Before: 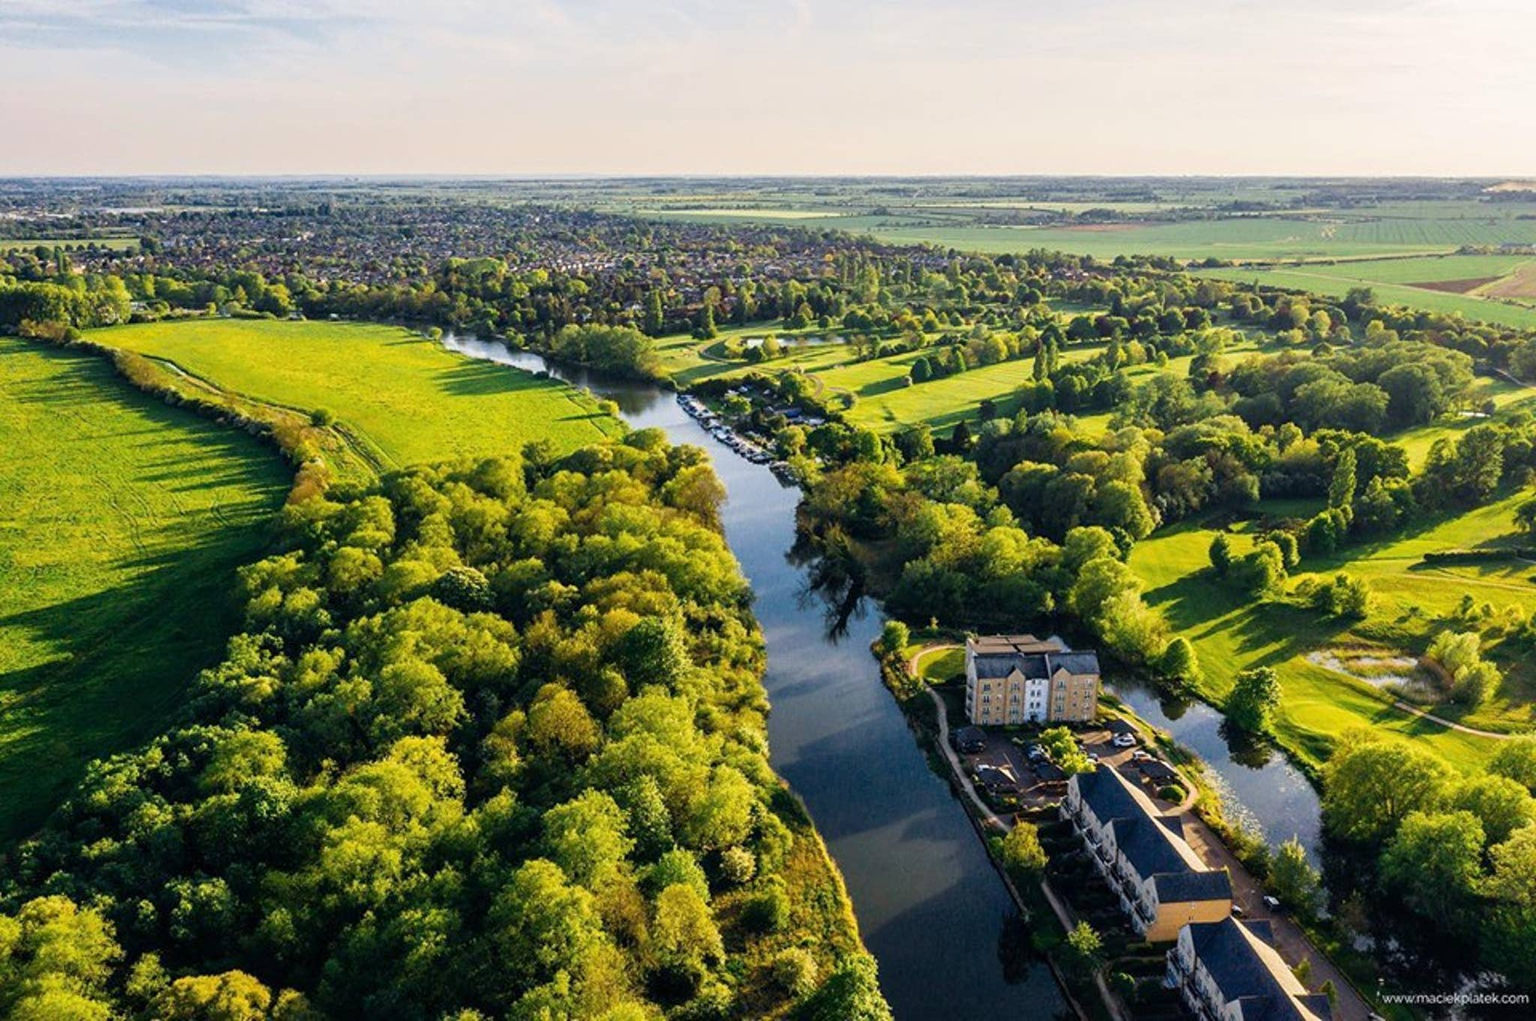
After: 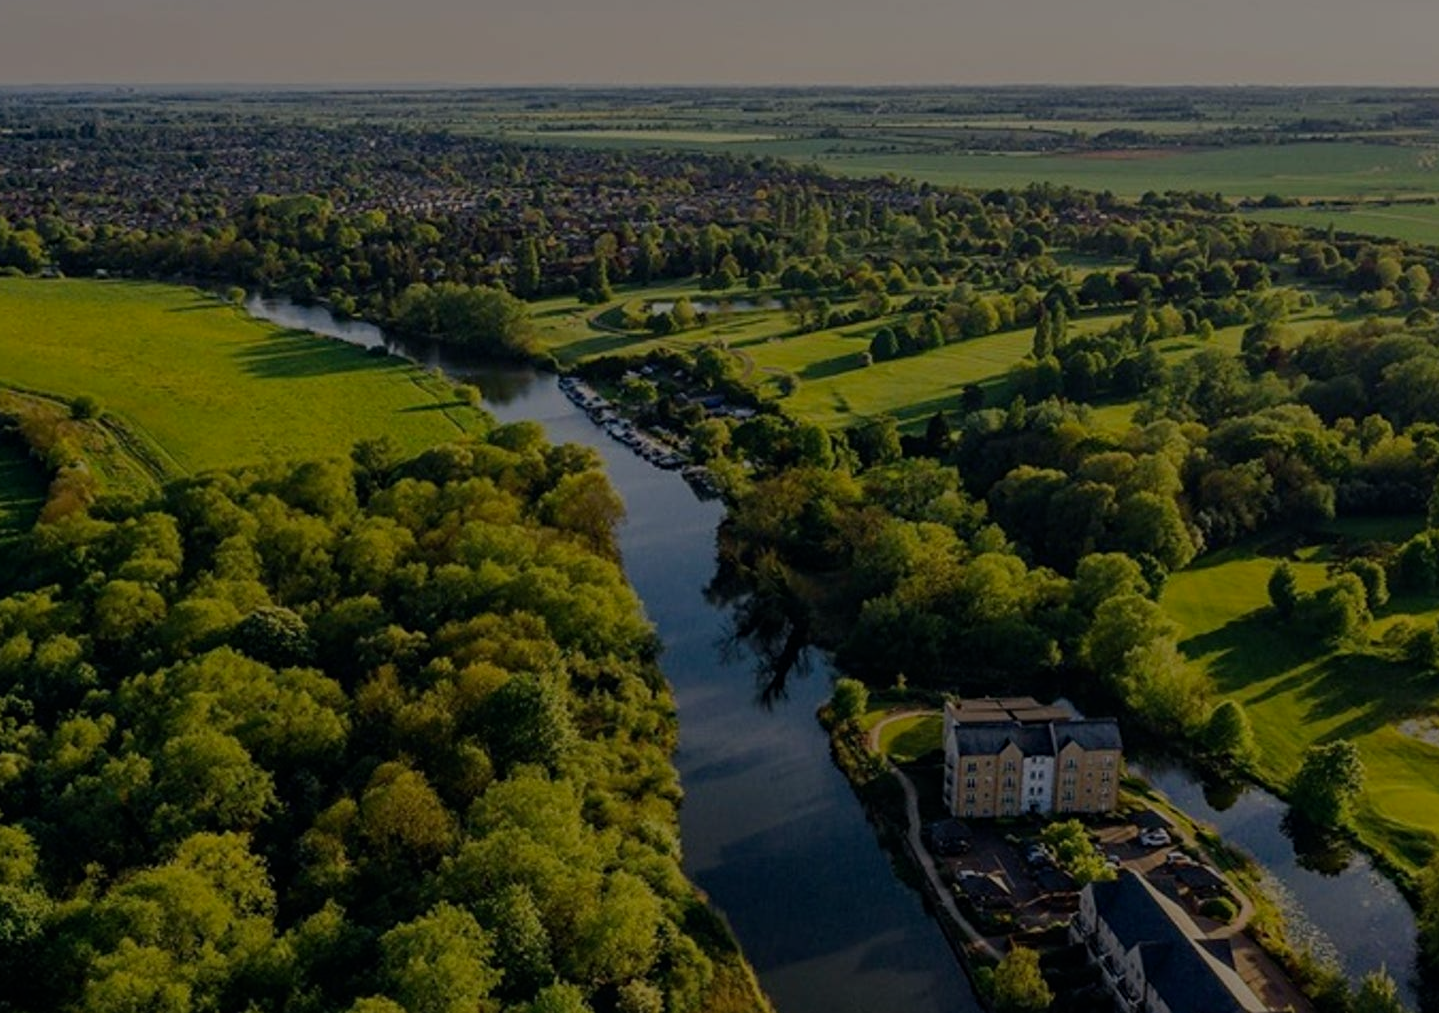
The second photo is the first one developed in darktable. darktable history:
crop and rotate: left 16.831%, top 10.981%, right 12.89%, bottom 14.536%
haze removal: compatibility mode true, adaptive false
exposure: exposure -2.008 EV, compensate highlight preservation false
